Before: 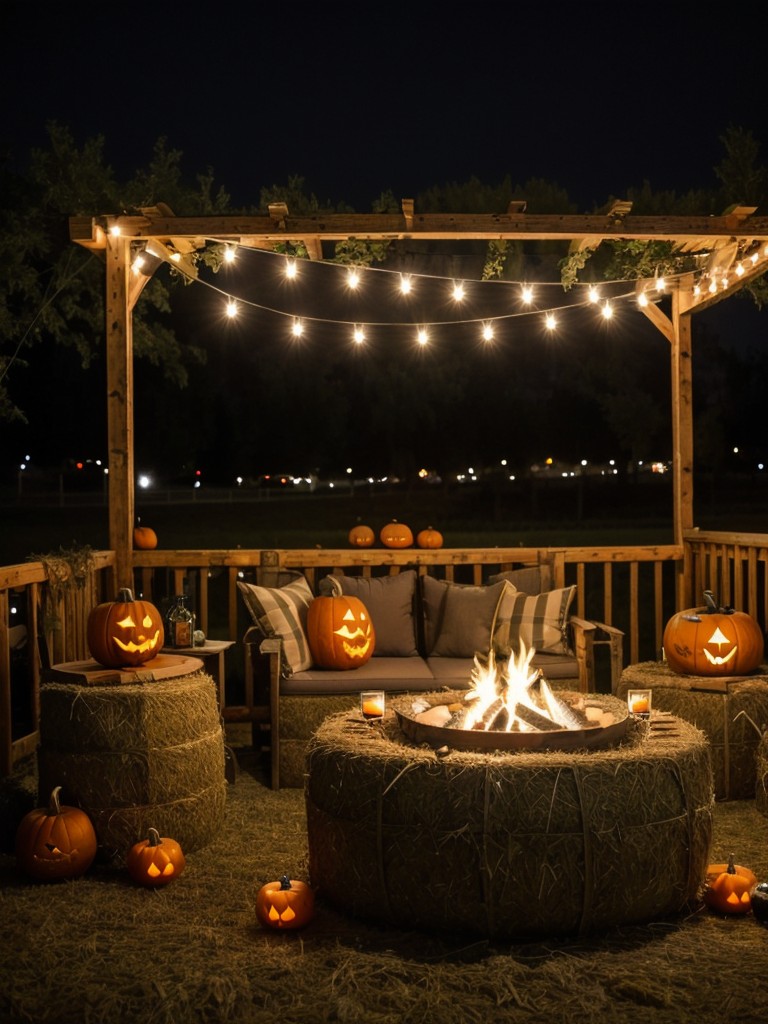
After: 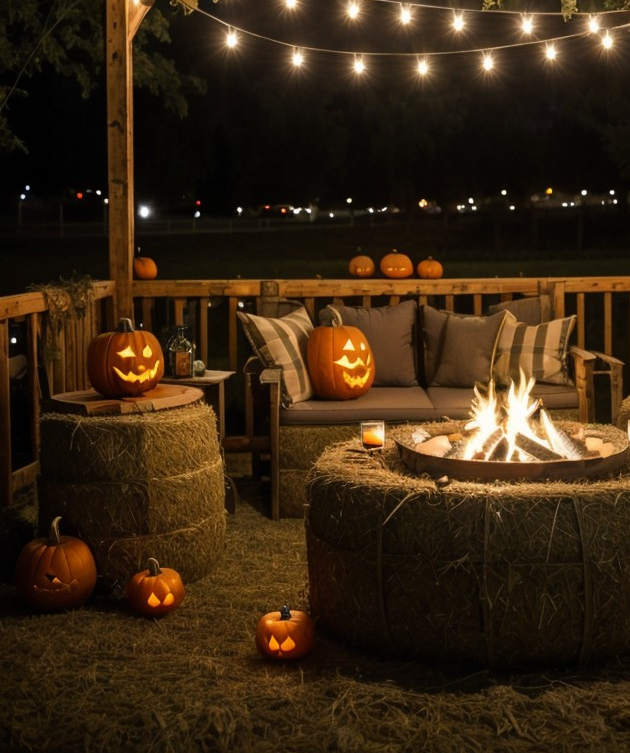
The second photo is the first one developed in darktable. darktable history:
crop: top 26.464%, right 17.945%
